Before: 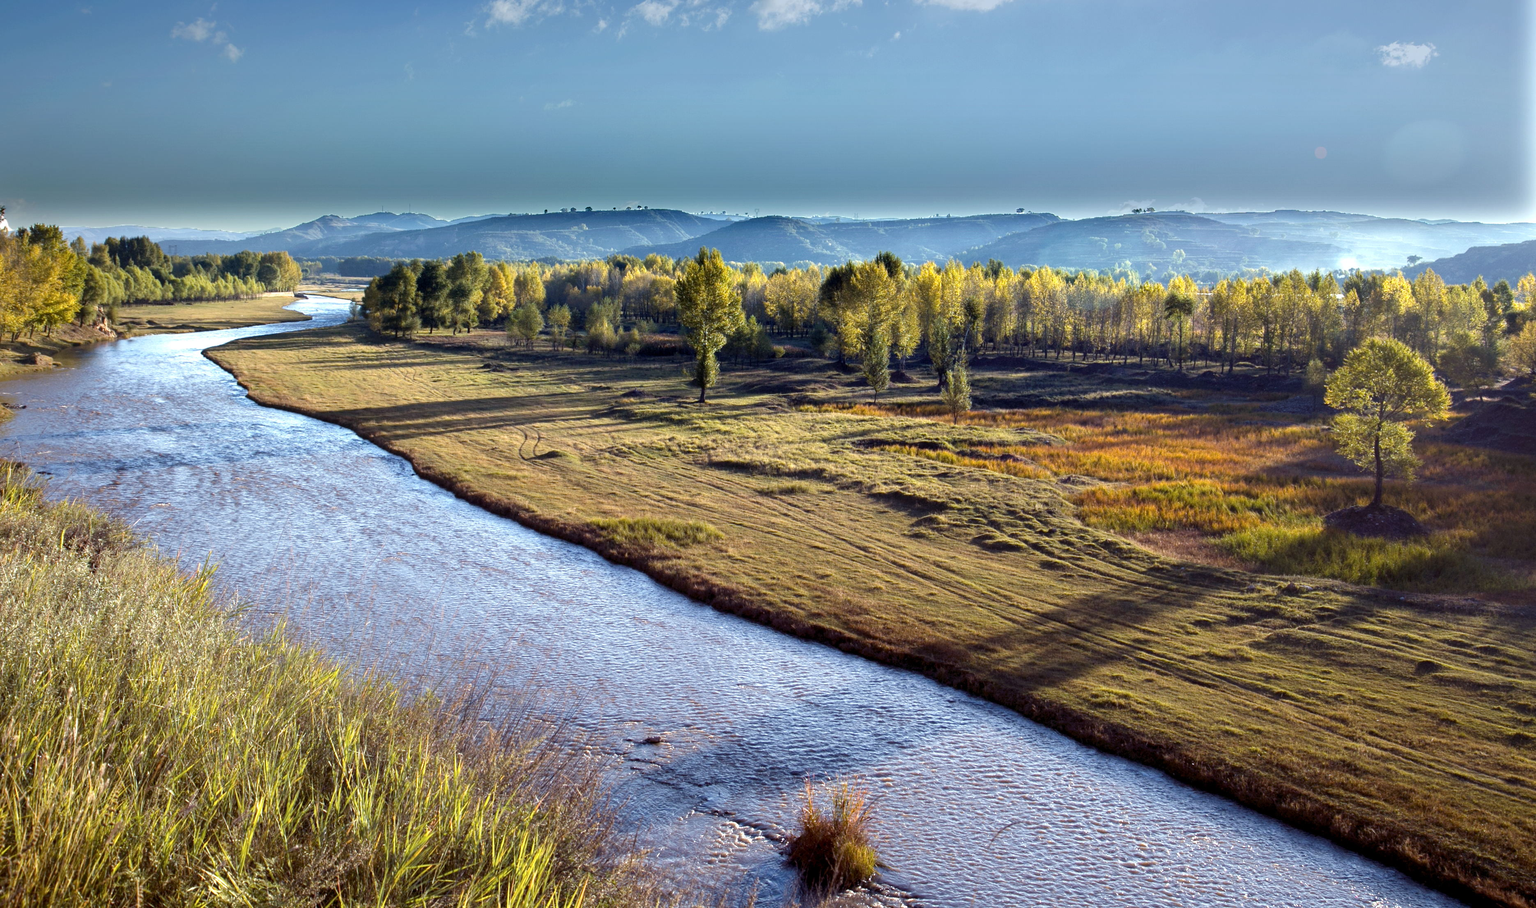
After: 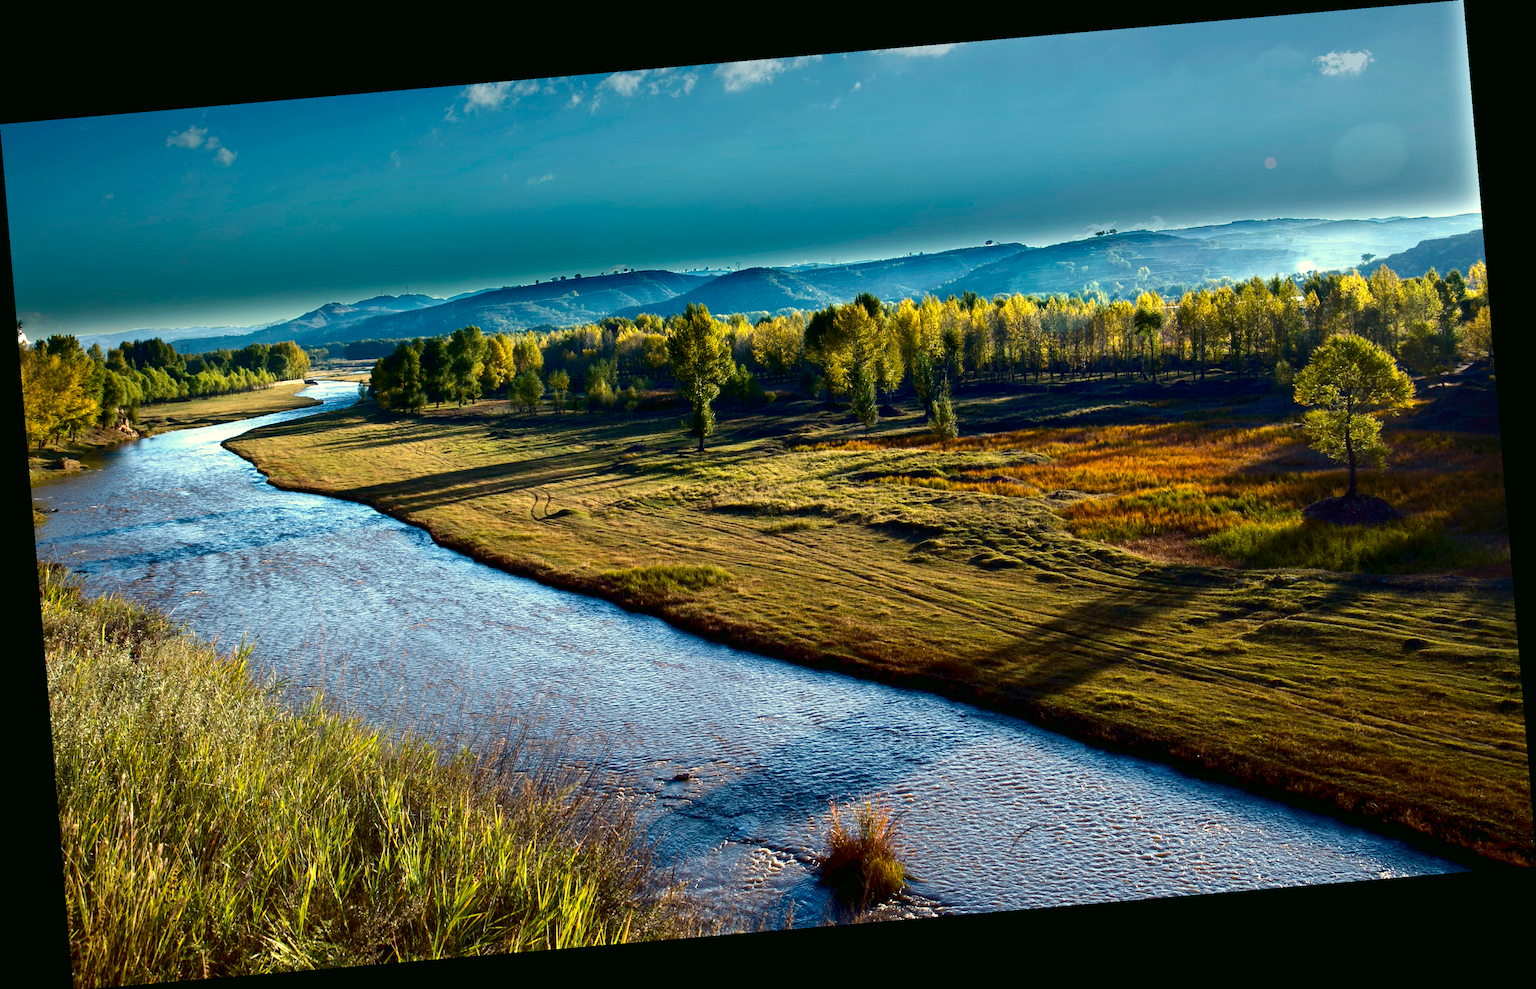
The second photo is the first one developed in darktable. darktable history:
contrast brightness saturation: contrast 0.13, brightness -0.24, saturation 0.14
rotate and perspective: rotation -4.86°, automatic cropping off
color correction: highlights a* -0.482, highlights b* 9.48, shadows a* -9.48, shadows b* 0.803
